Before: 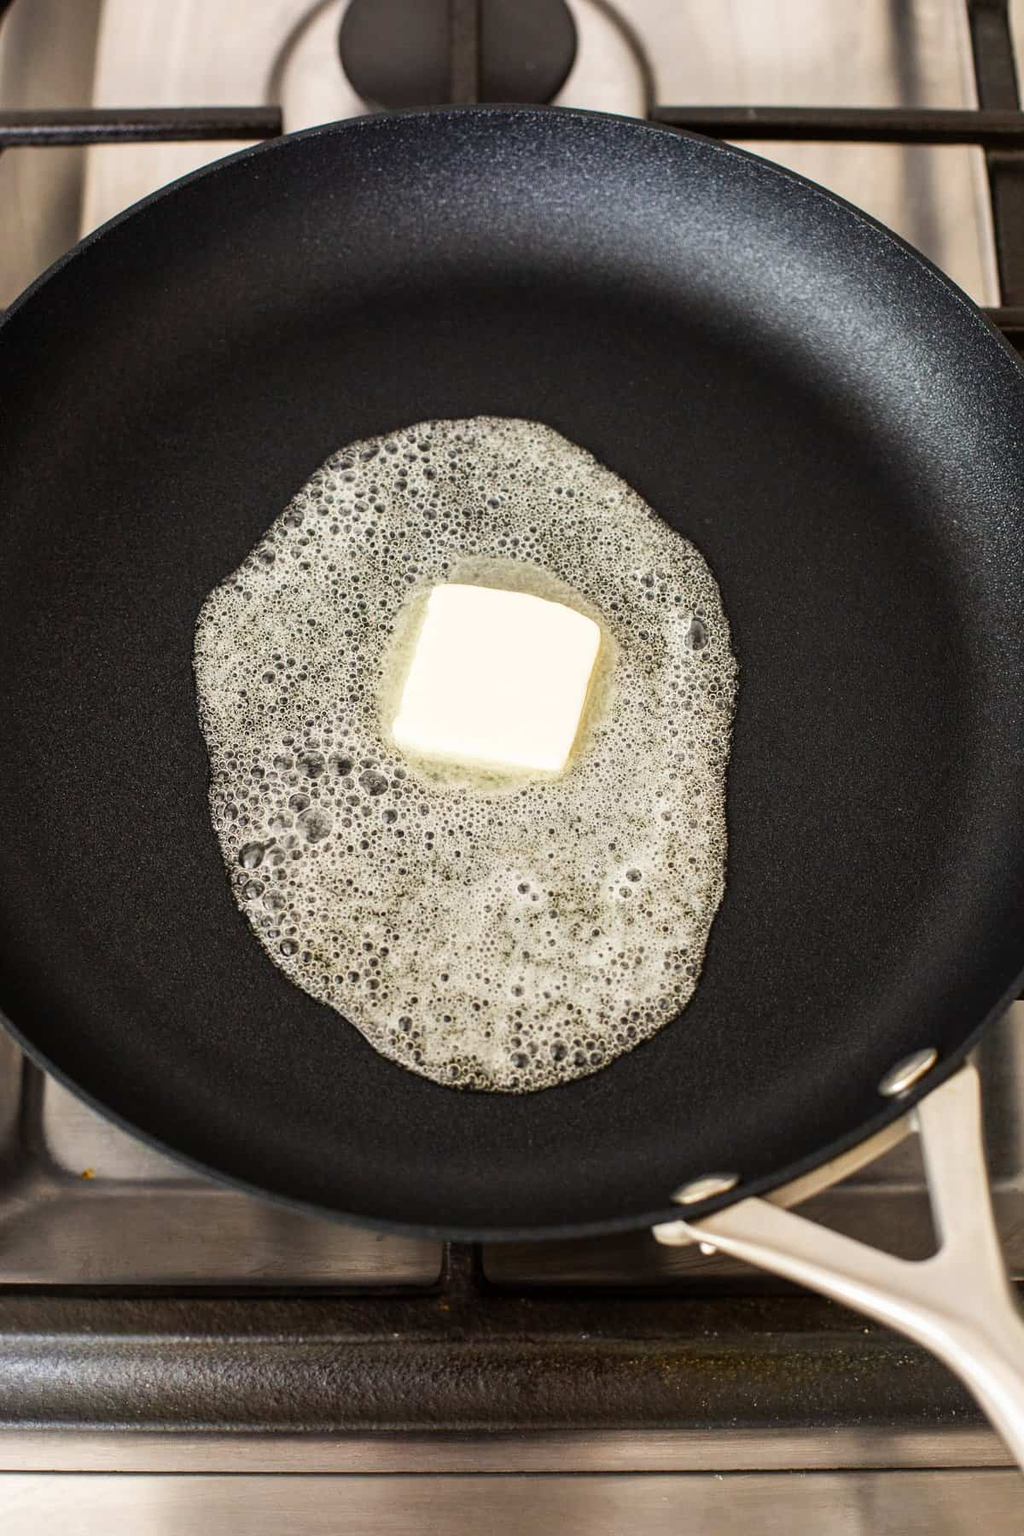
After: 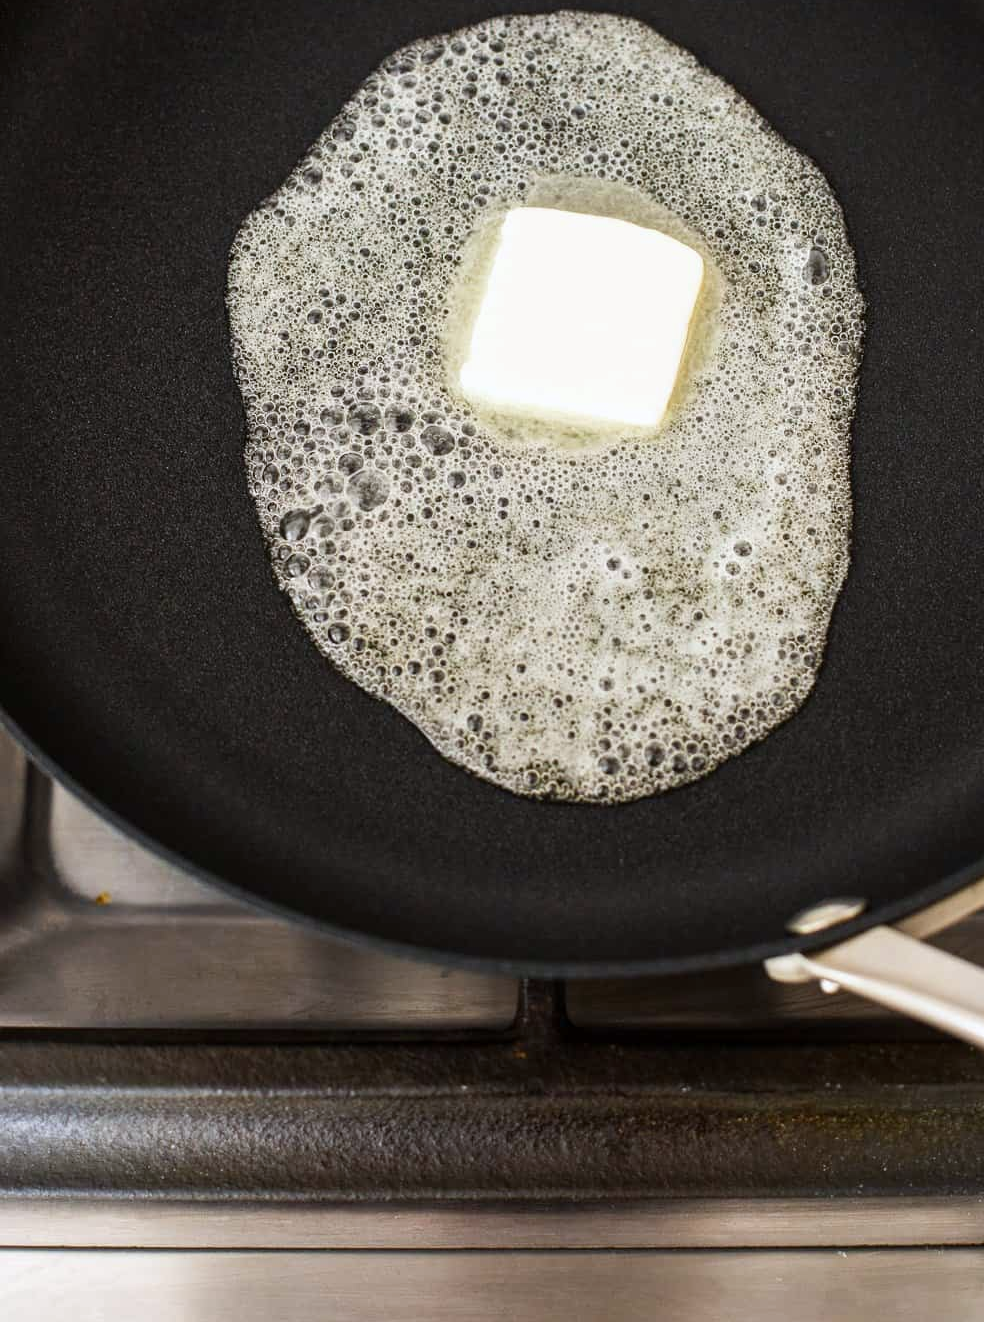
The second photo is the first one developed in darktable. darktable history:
crop: top 26.531%, right 17.959%
white balance: red 0.98, blue 1.034
